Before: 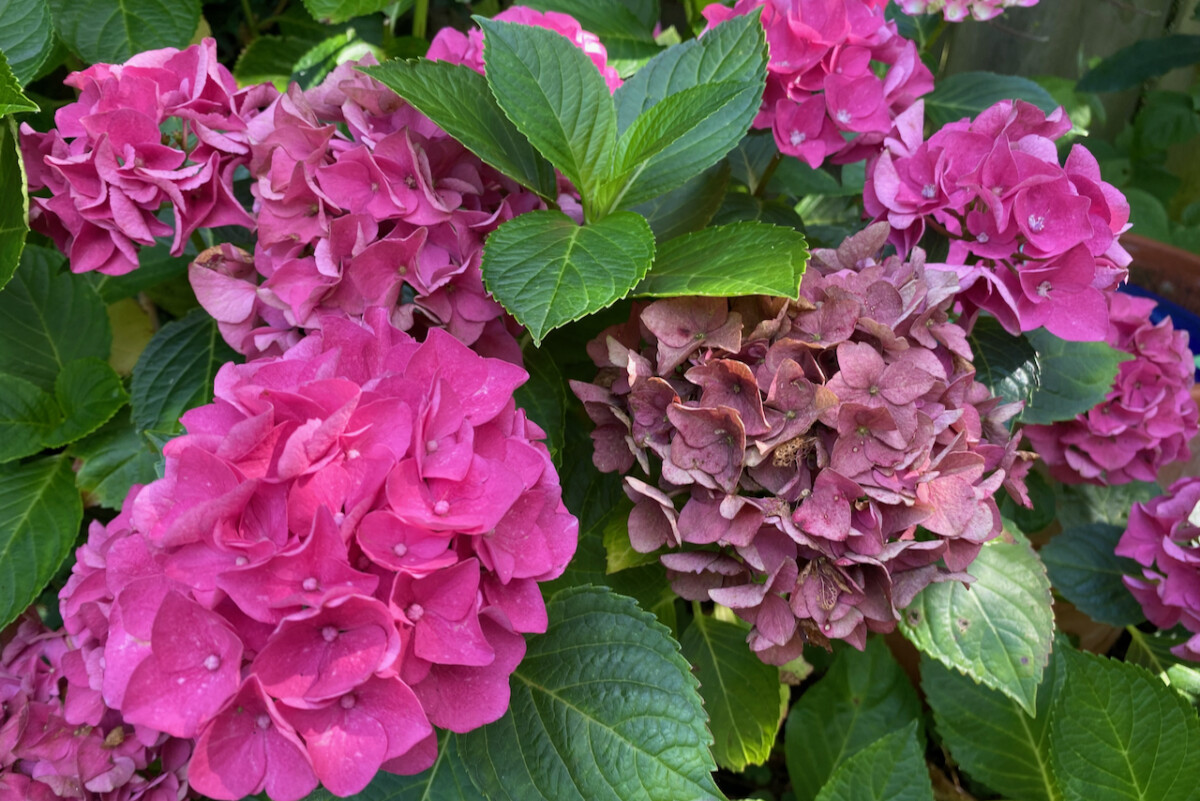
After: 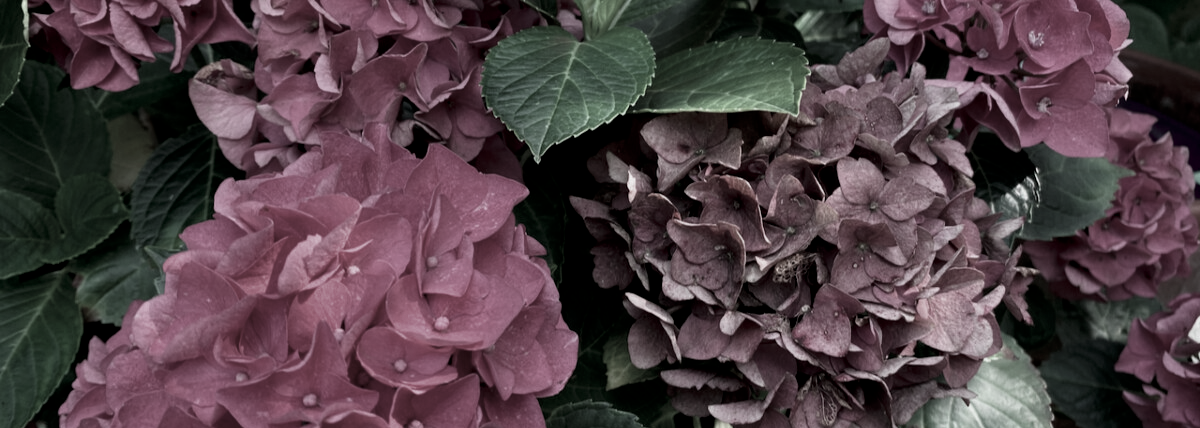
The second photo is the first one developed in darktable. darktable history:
crop and rotate: top 23.043%, bottom 23.437%
color contrast: green-magenta contrast 0.3, blue-yellow contrast 0.15
contrast brightness saturation: brightness -0.2, saturation 0.08
filmic rgb: black relative exposure -4.93 EV, white relative exposure 2.84 EV, hardness 3.72
